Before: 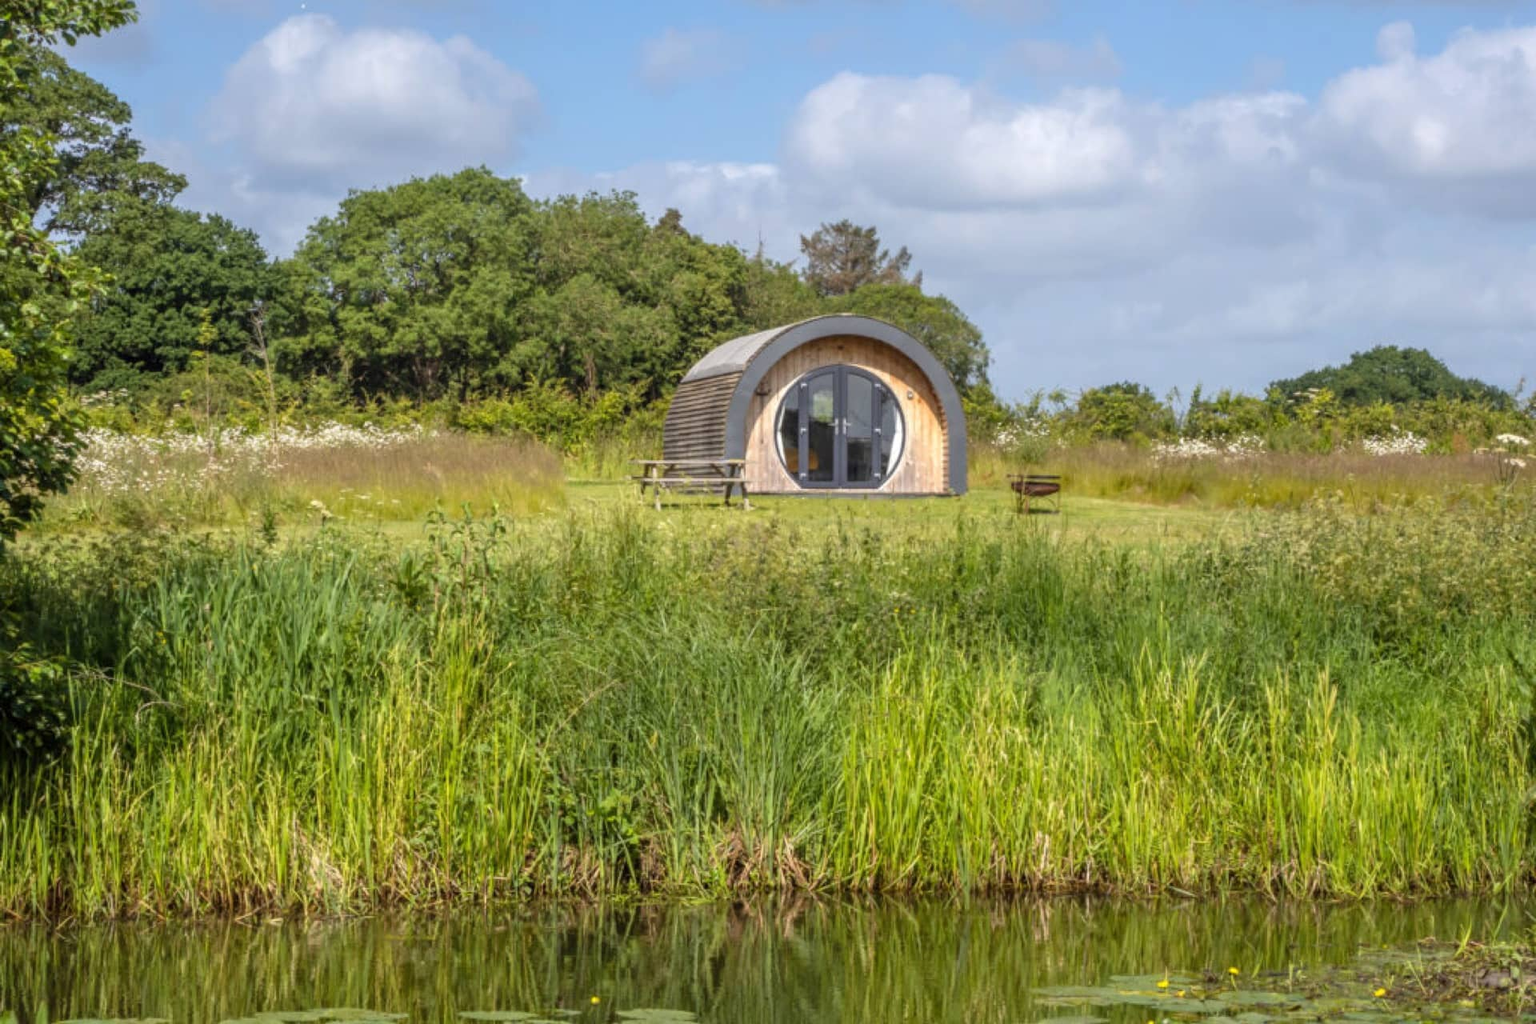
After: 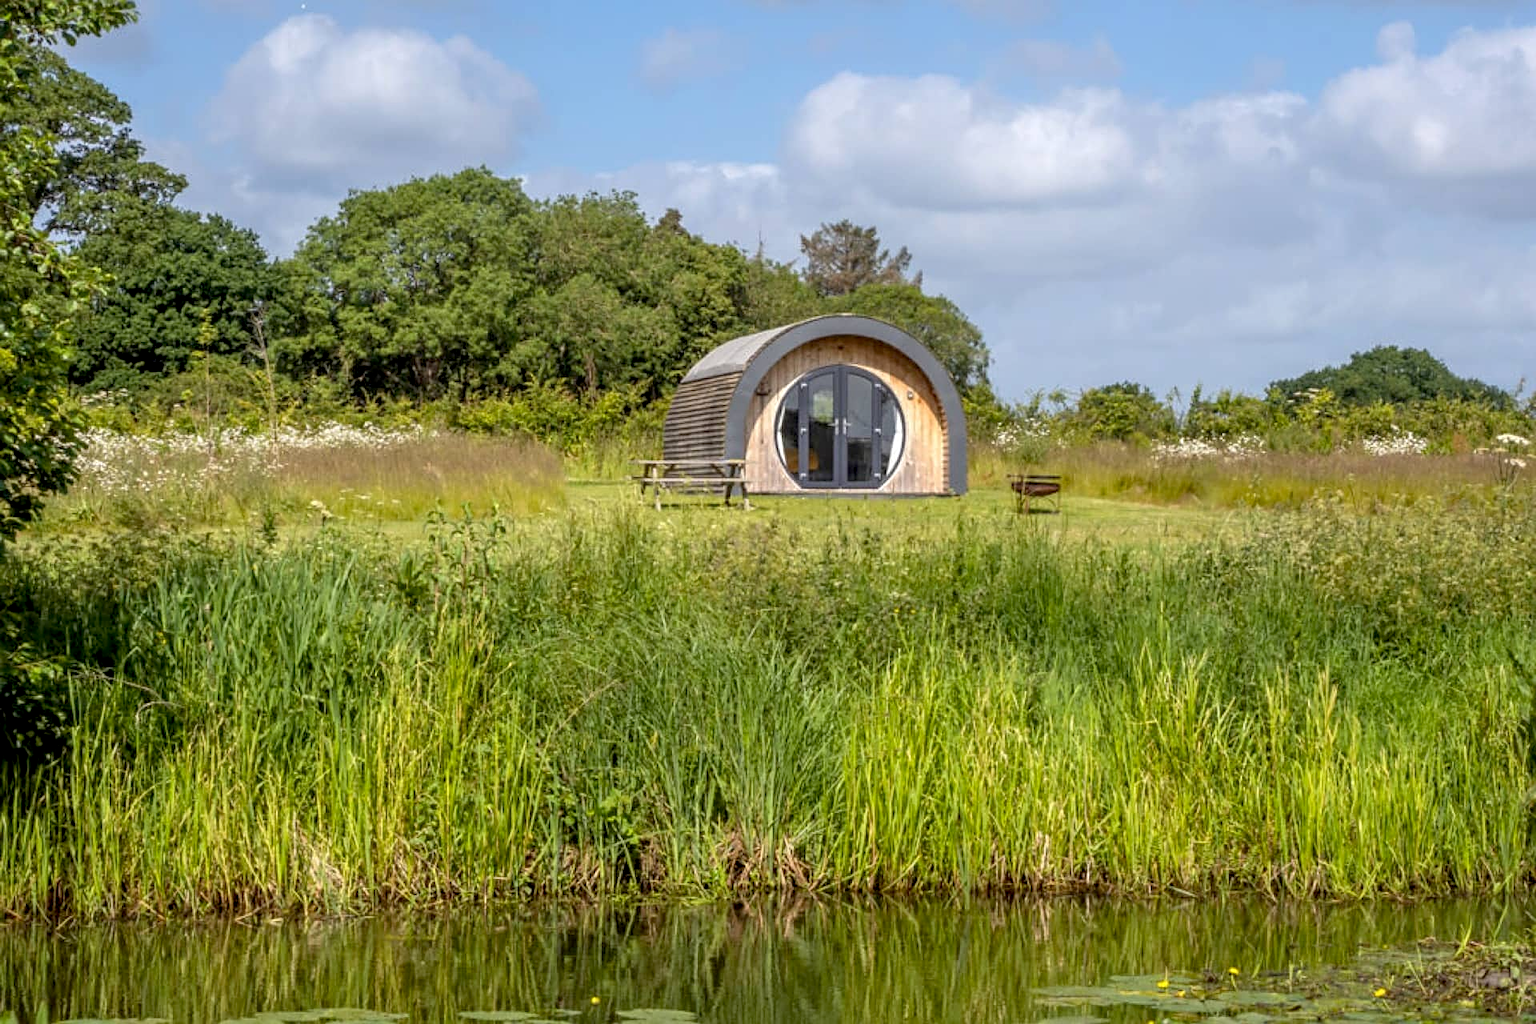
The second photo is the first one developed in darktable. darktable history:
exposure: black level correction 0.009, exposure 0.017 EV, compensate exposure bias true, compensate highlight preservation false
sharpen: on, module defaults
